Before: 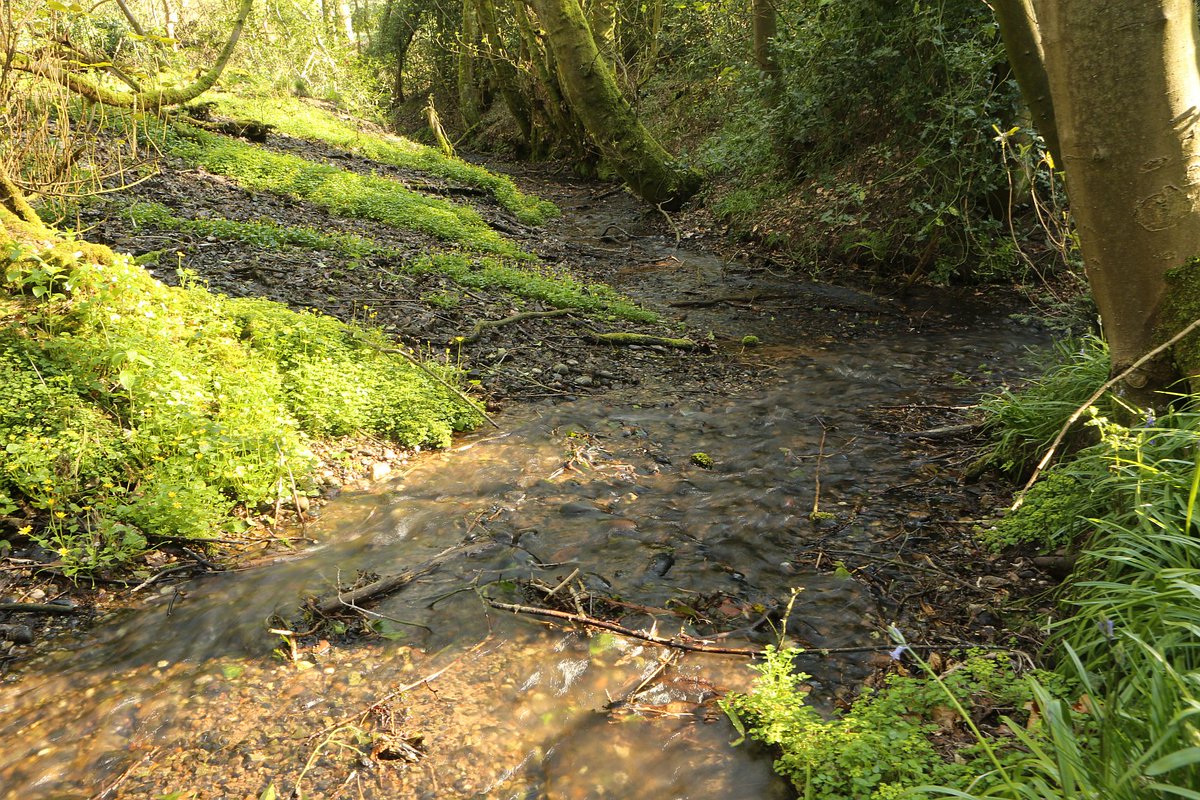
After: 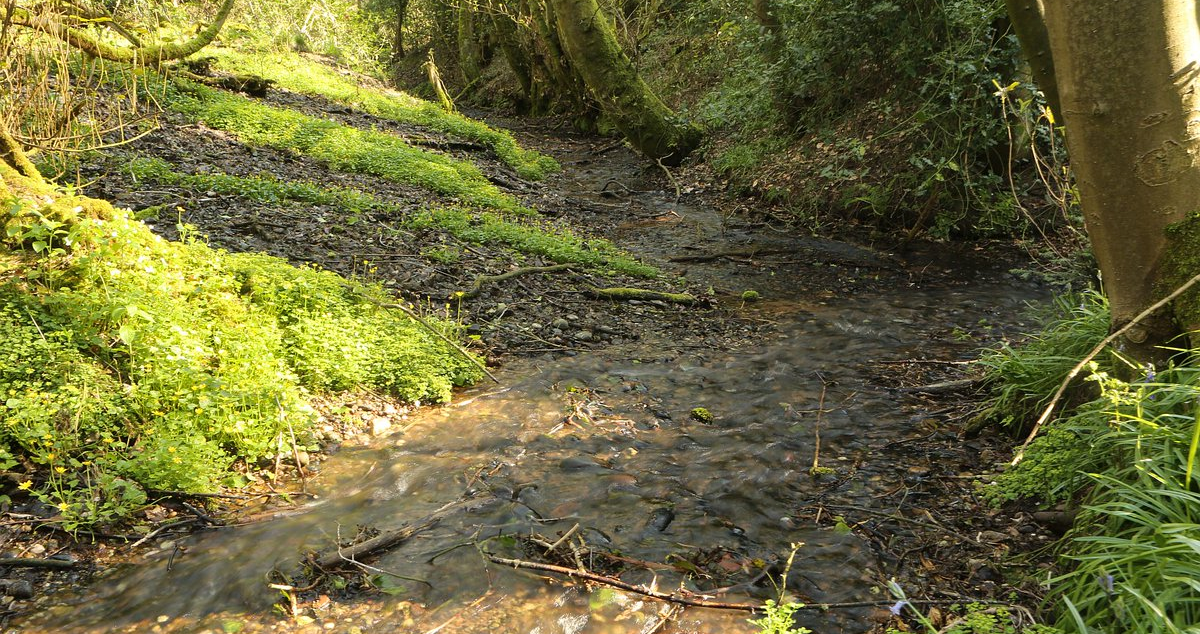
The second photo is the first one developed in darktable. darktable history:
crop and rotate: top 5.648%, bottom 14.983%
shadows and highlights: shadows 25.67, highlights -47.92, soften with gaussian
